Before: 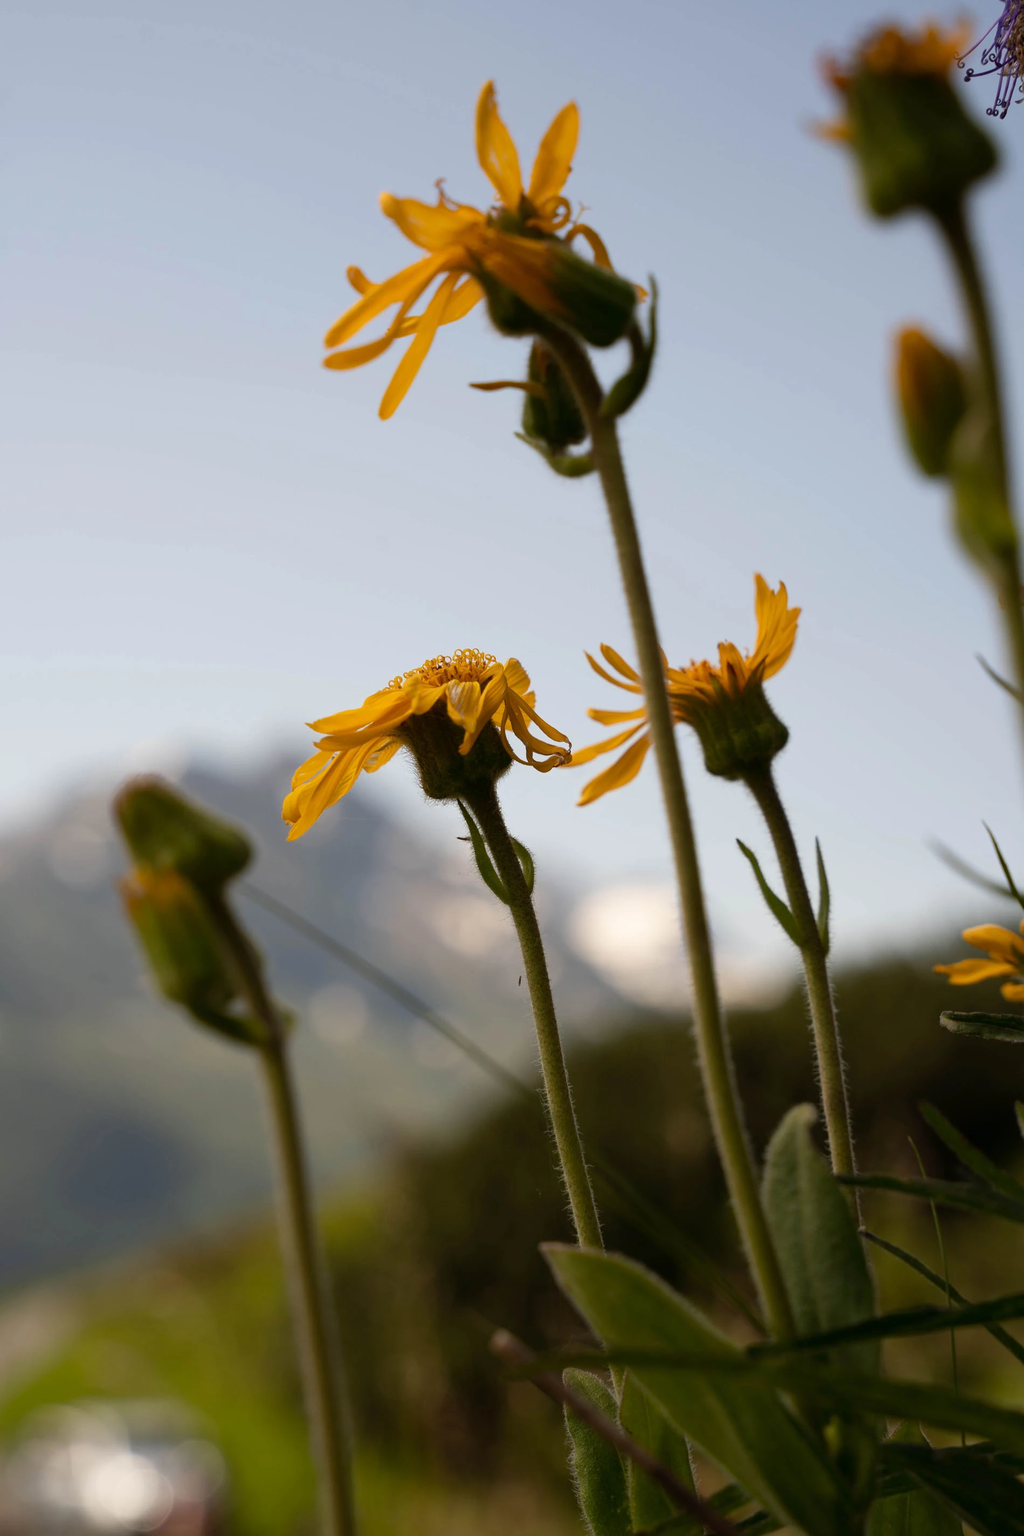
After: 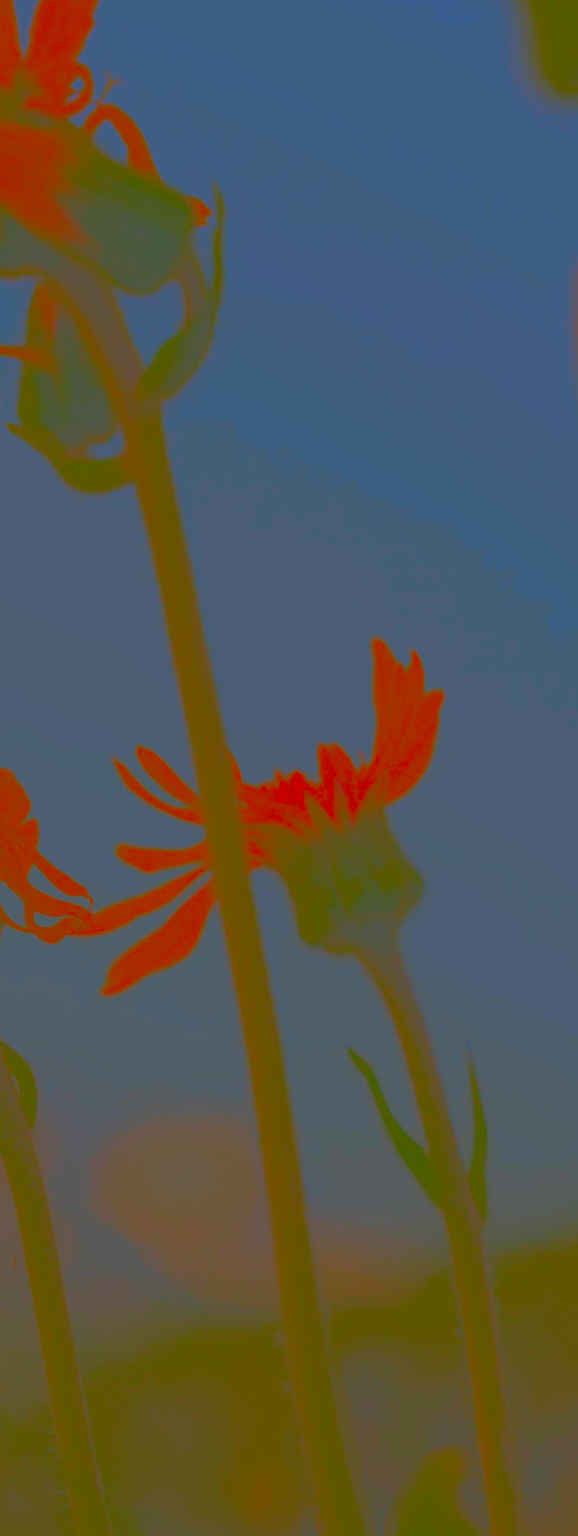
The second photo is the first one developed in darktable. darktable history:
crop and rotate: left 49.901%, top 10.14%, right 13.093%, bottom 24.406%
contrast brightness saturation: contrast -0.972, brightness -0.157, saturation 0.745
exposure: exposure -0.049 EV, compensate exposure bias true, compensate highlight preservation false
tone curve: curves: ch0 [(0, 0) (0.139, 0.067) (0.319, 0.269) (0.498, 0.505) (0.725, 0.824) (0.864, 0.945) (0.985, 1)]; ch1 [(0, 0) (0.291, 0.197) (0.456, 0.426) (0.495, 0.488) (0.557, 0.578) (0.599, 0.644) (0.702, 0.786) (1, 1)]; ch2 [(0, 0) (0.125, 0.089) (0.353, 0.329) (0.447, 0.43) (0.557, 0.566) (0.63, 0.667) (1, 1)], preserve colors none
sharpen: amount 0.492
